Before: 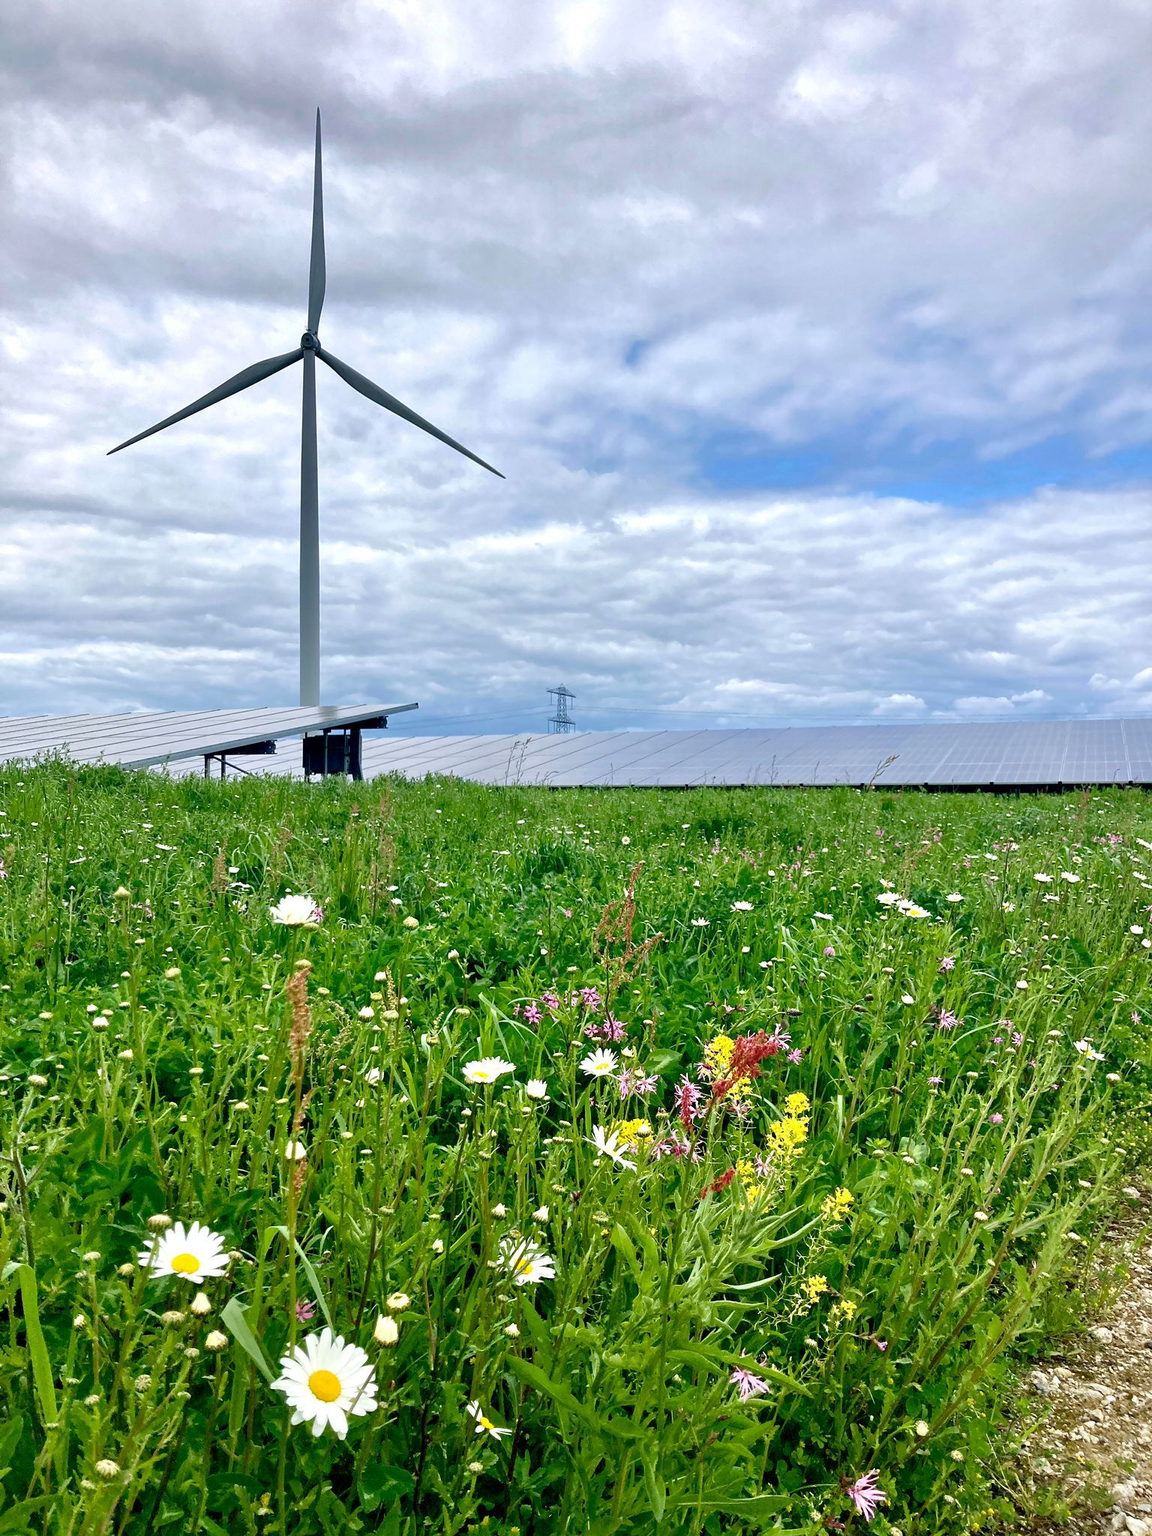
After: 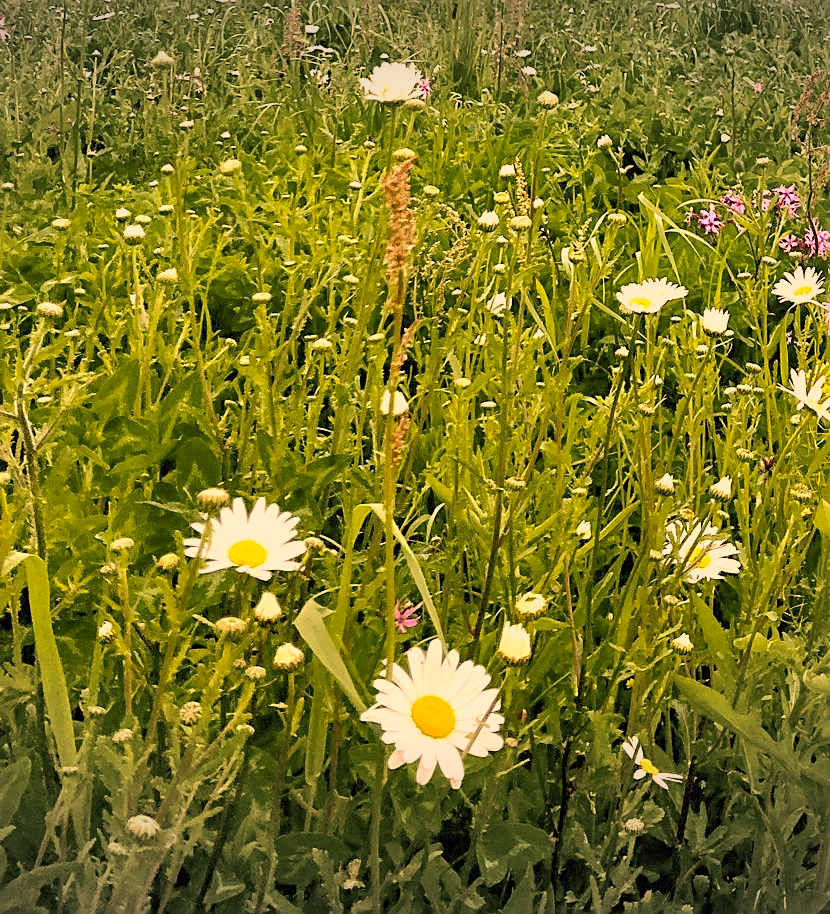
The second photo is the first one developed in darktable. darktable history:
velvia: on, module defaults
color correction: highlights a* 39.37, highlights b* 39.7, saturation 0.687
vignetting: fall-off start 97.48%, fall-off radius 98.77%, center (-0.031, -0.047), width/height ratio 1.369, unbound false
crop and rotate: top 55.243%, right 45.935%, bottom 0.114%
contrast brightness saturation: contrast 0.2, brightness 0.162, saturation 0.228
sharpen: on, module defaults
color zones: curves: ch0 [(0.254, 0.492) (0.724, 0.62)]; ch1 [(0.25, 0.528) (0.719, 0.796)]; ch2 [(0, 0.472) (0.25, 0.5) (0.73, 0.184)]
shadows and highlights: on, module defaults
